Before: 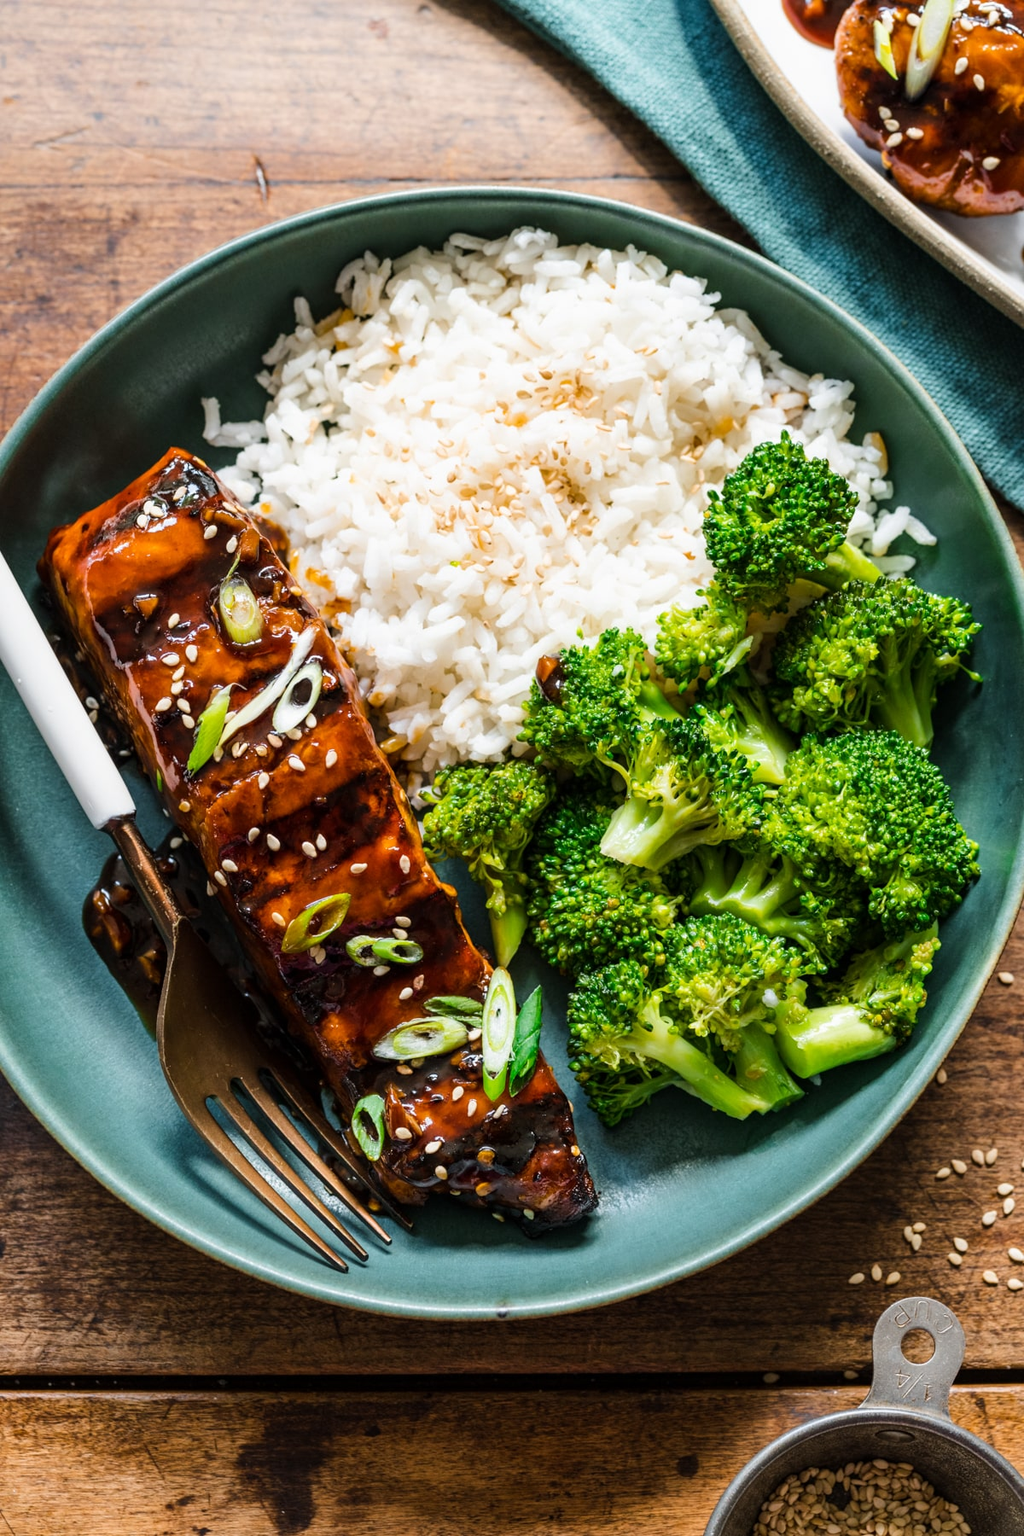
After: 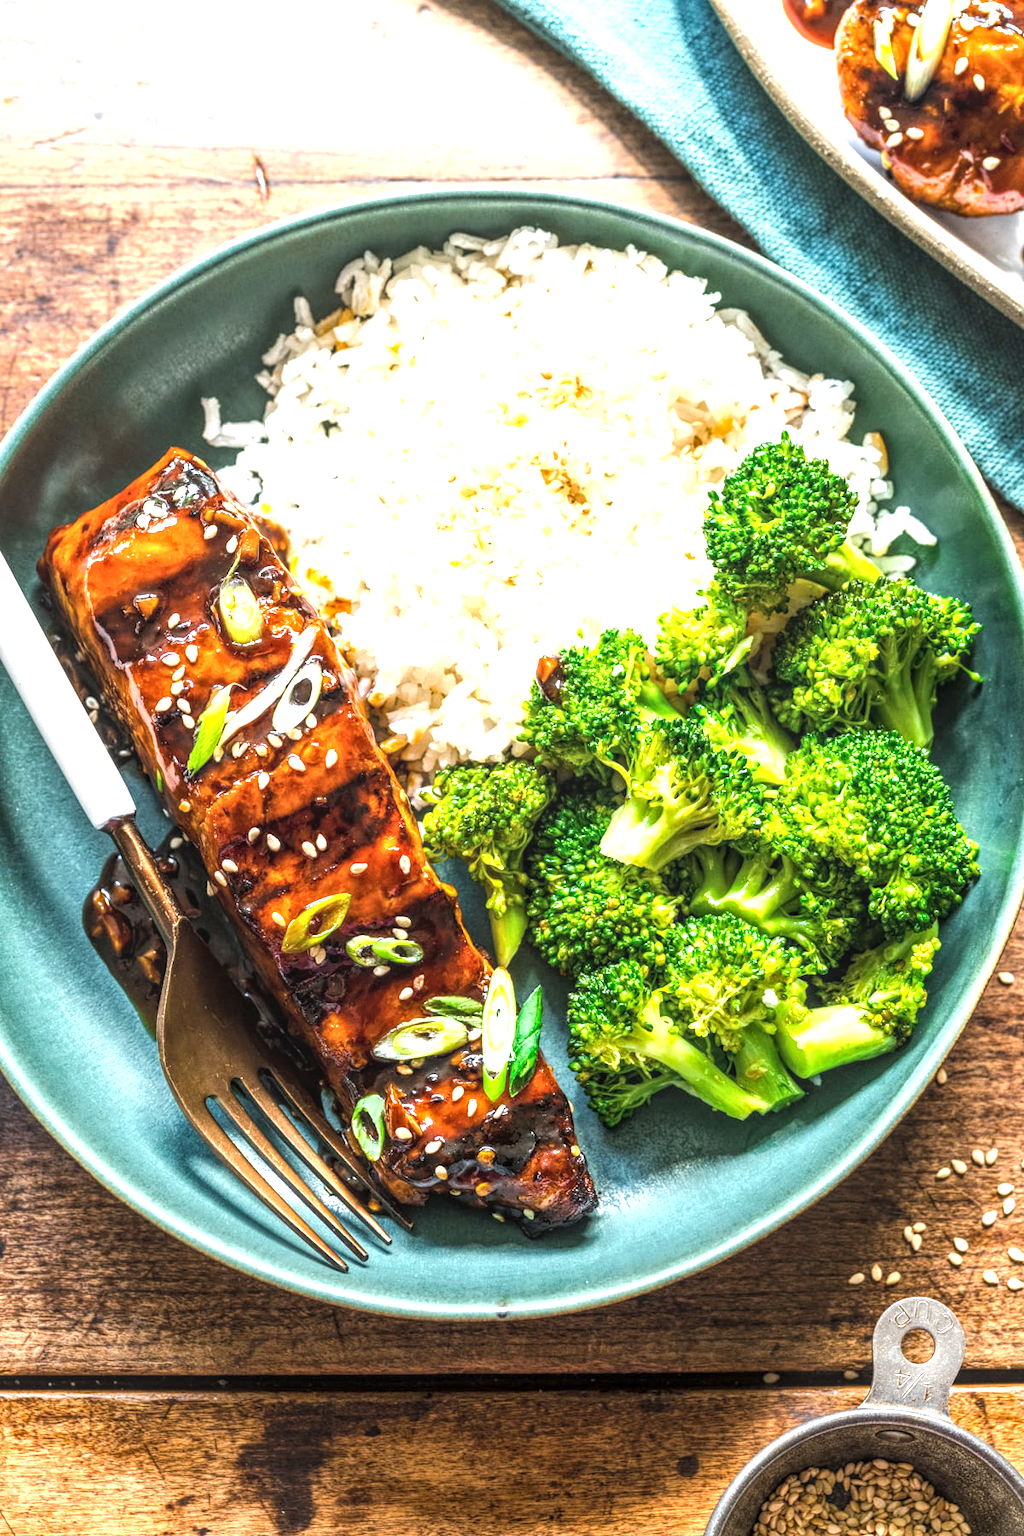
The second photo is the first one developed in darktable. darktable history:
local contrast: highlights 75%, shadows 55%, detail 176%, midtone range 0.213
exposure: black level correction 0, exposure 1.126 EV, compensate highlight preservation false
